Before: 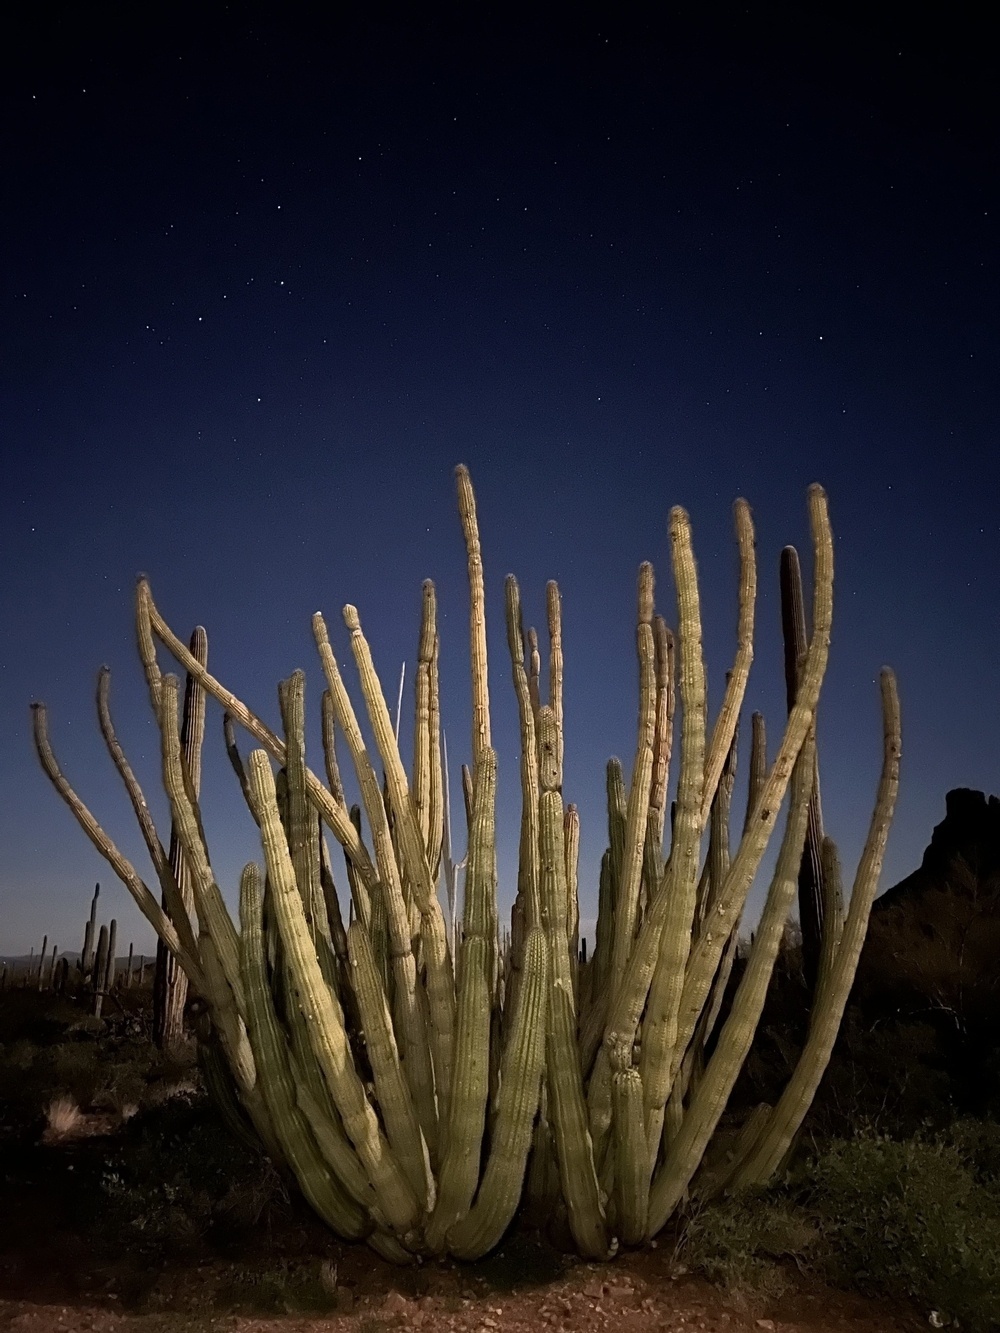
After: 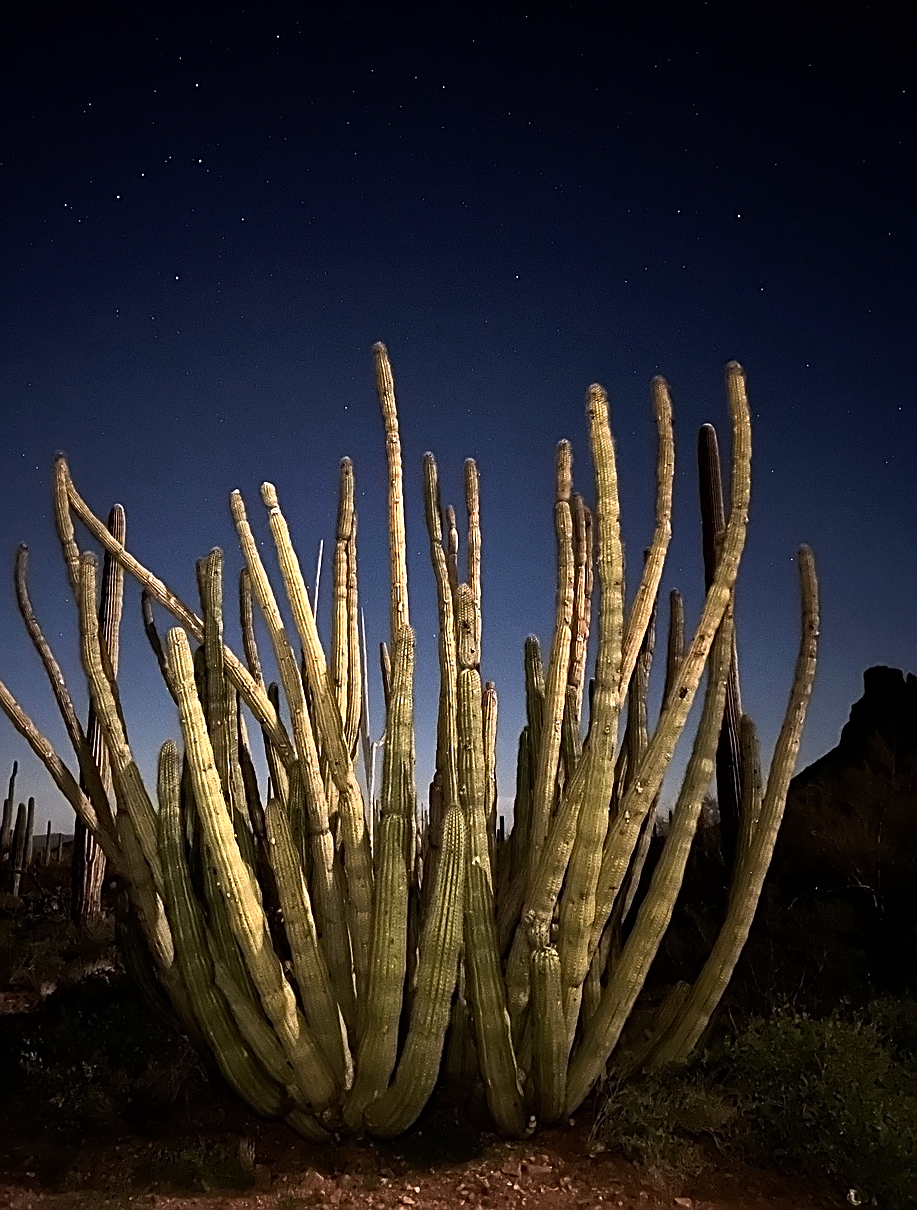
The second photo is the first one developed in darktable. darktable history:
tone equalizer: -8 EV -0.75 EV, -7 EV -0.7 EV, -6 EV -0.6 EV, -5 EV -0.4 EV, -3 EV 0.4 EV, -2 EV 0.6 EV, -1 EV 0.7 EV, +0 EV 0.75 EV, edges refinement/feathering 500, mask exposure compensation -1.57 EV, preserve details no
crop and rotate: left 8.262%, top 9.226%
sharpen: on, module defaults
